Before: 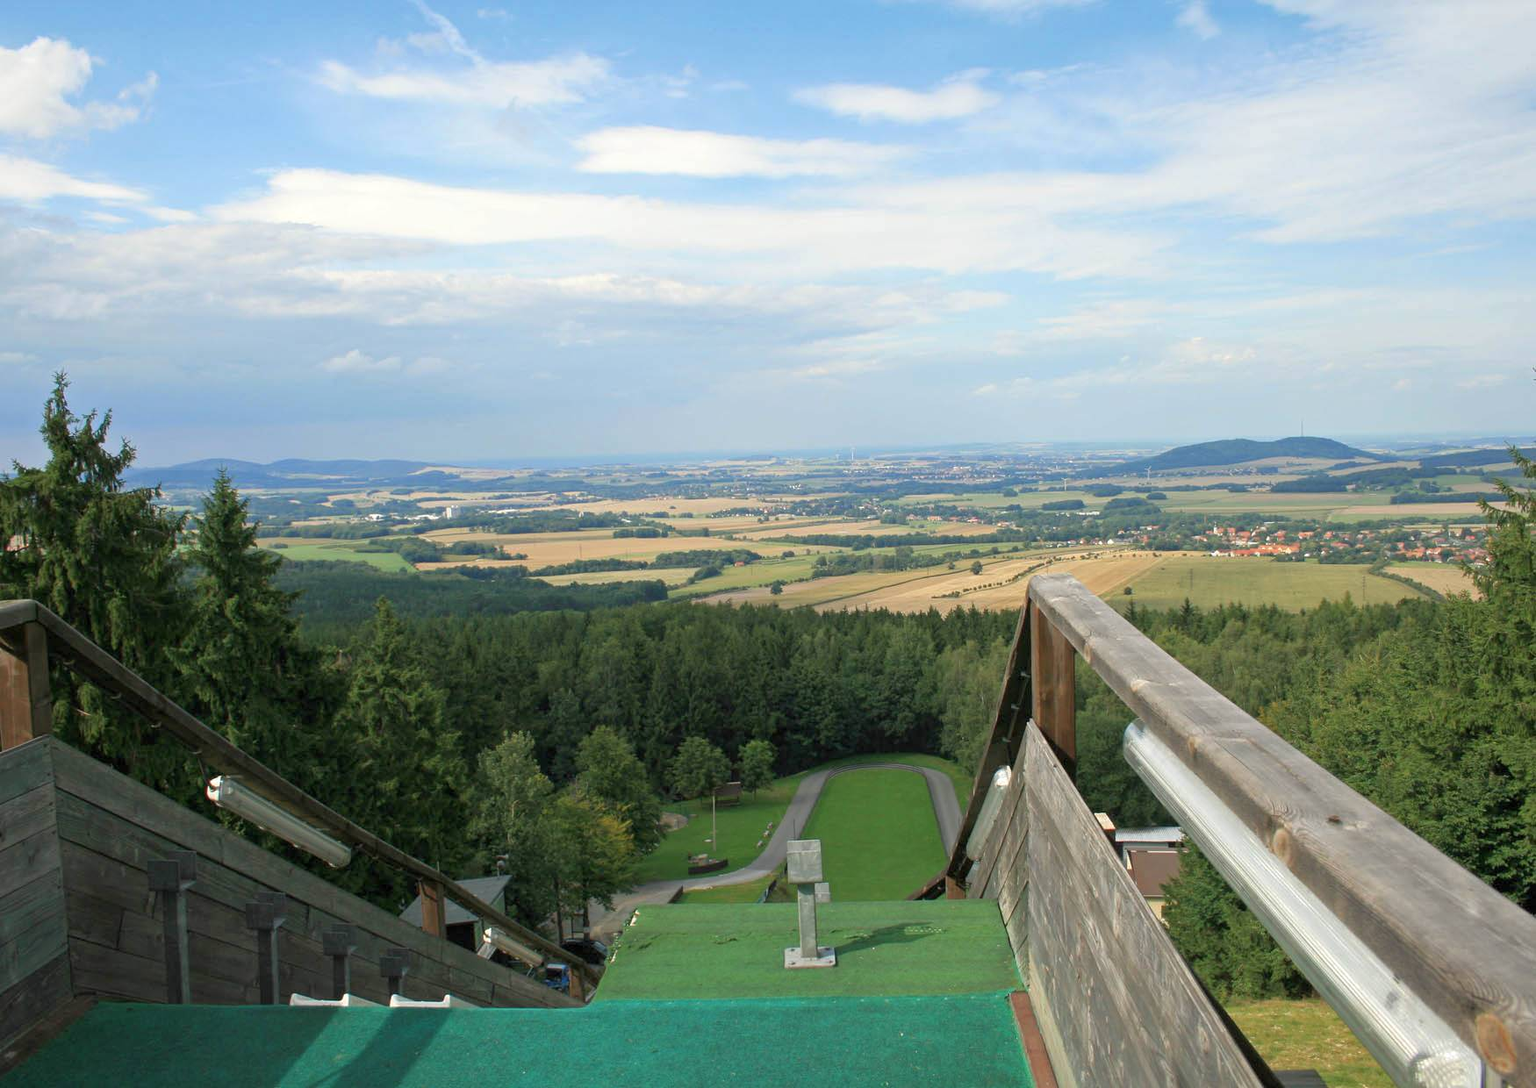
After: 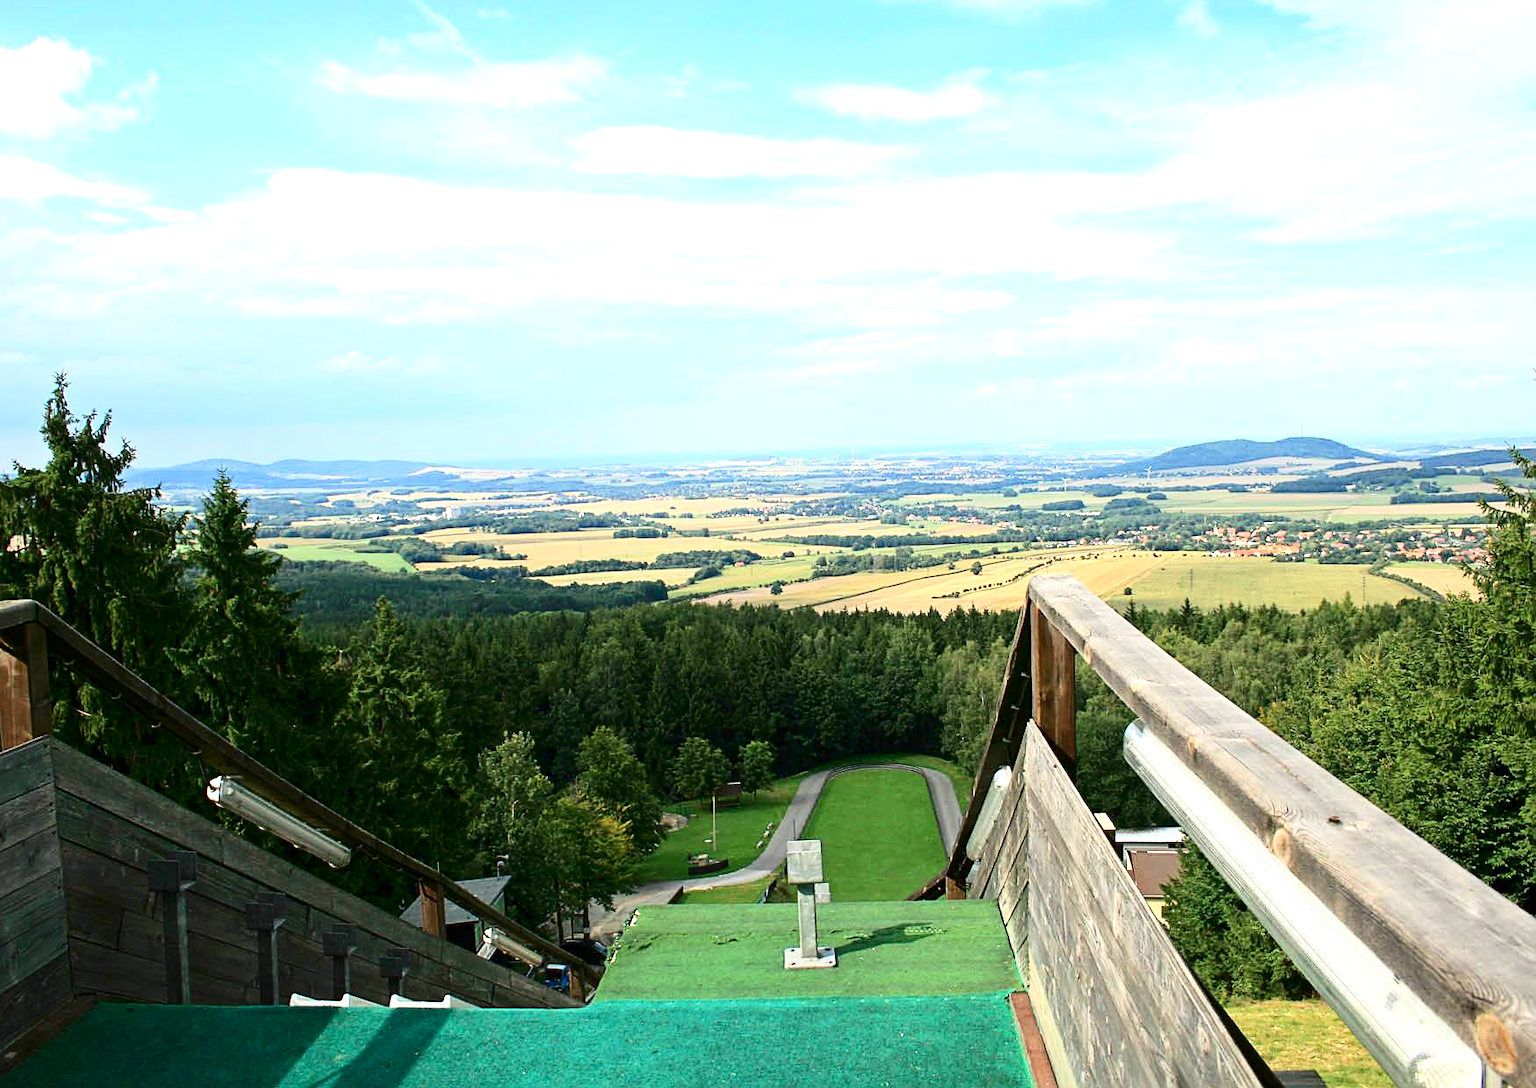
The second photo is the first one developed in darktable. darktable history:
exposure: black level correction 0, exposure 0.7 EV, compensate exposure bias true, compensate highlight preservation false
color balance: mode lift, gamma, gain (sRGB)
contrast brightness saturation: contrast 0.32, brightness -0.08, saturation 0.17
sharpen: on, module defaults
